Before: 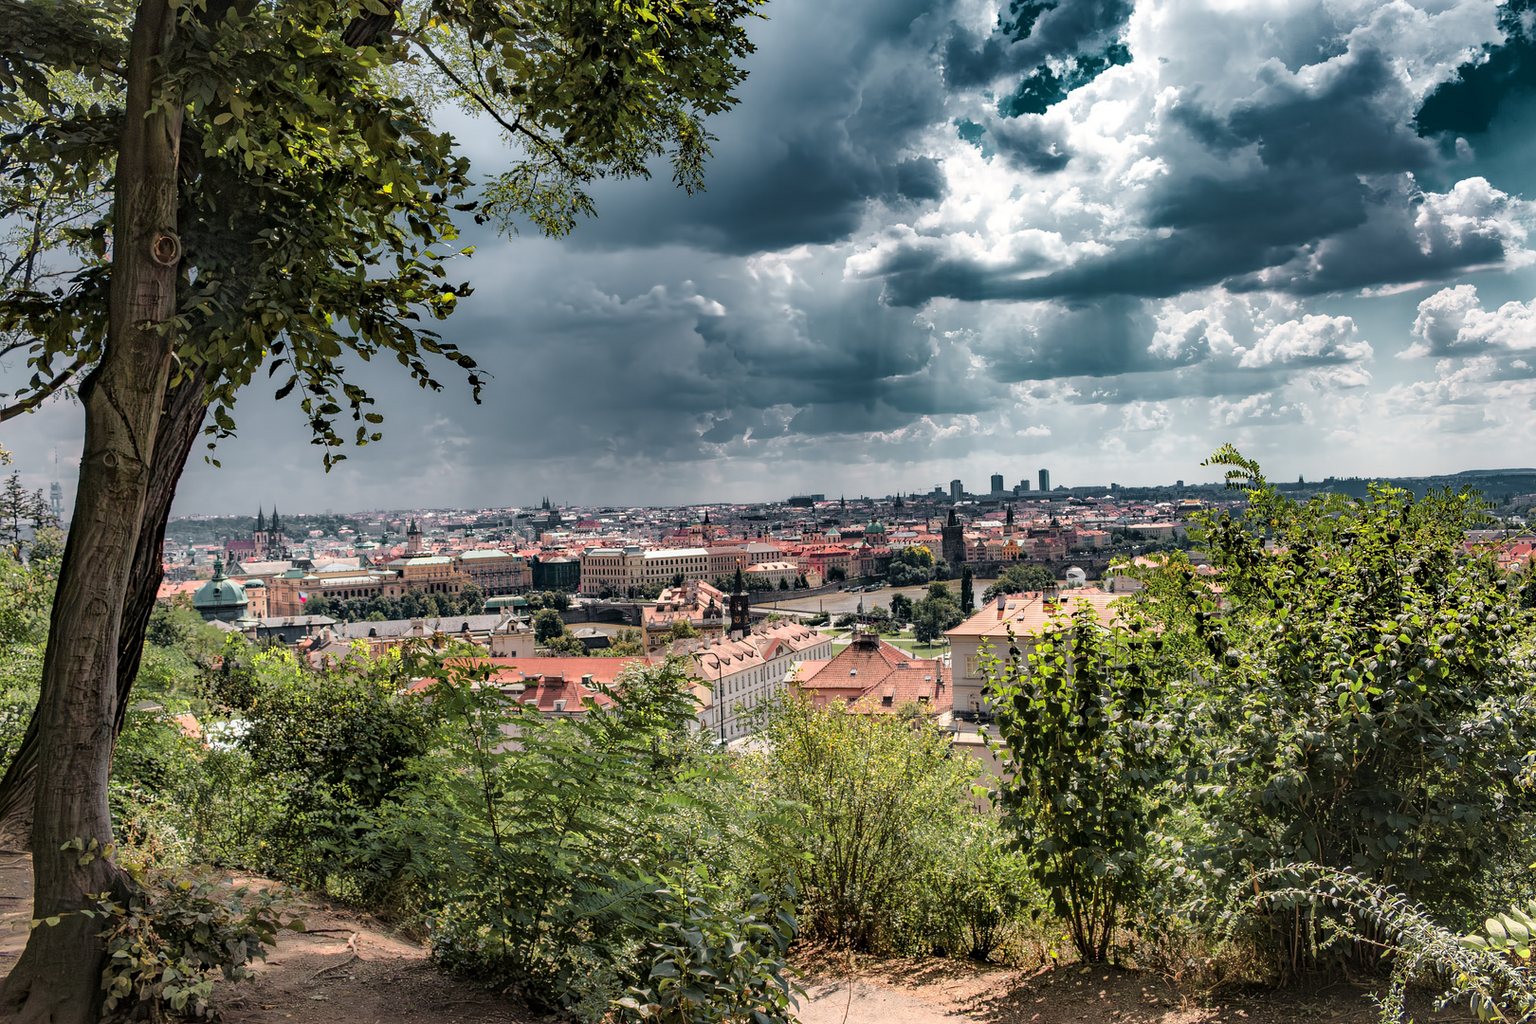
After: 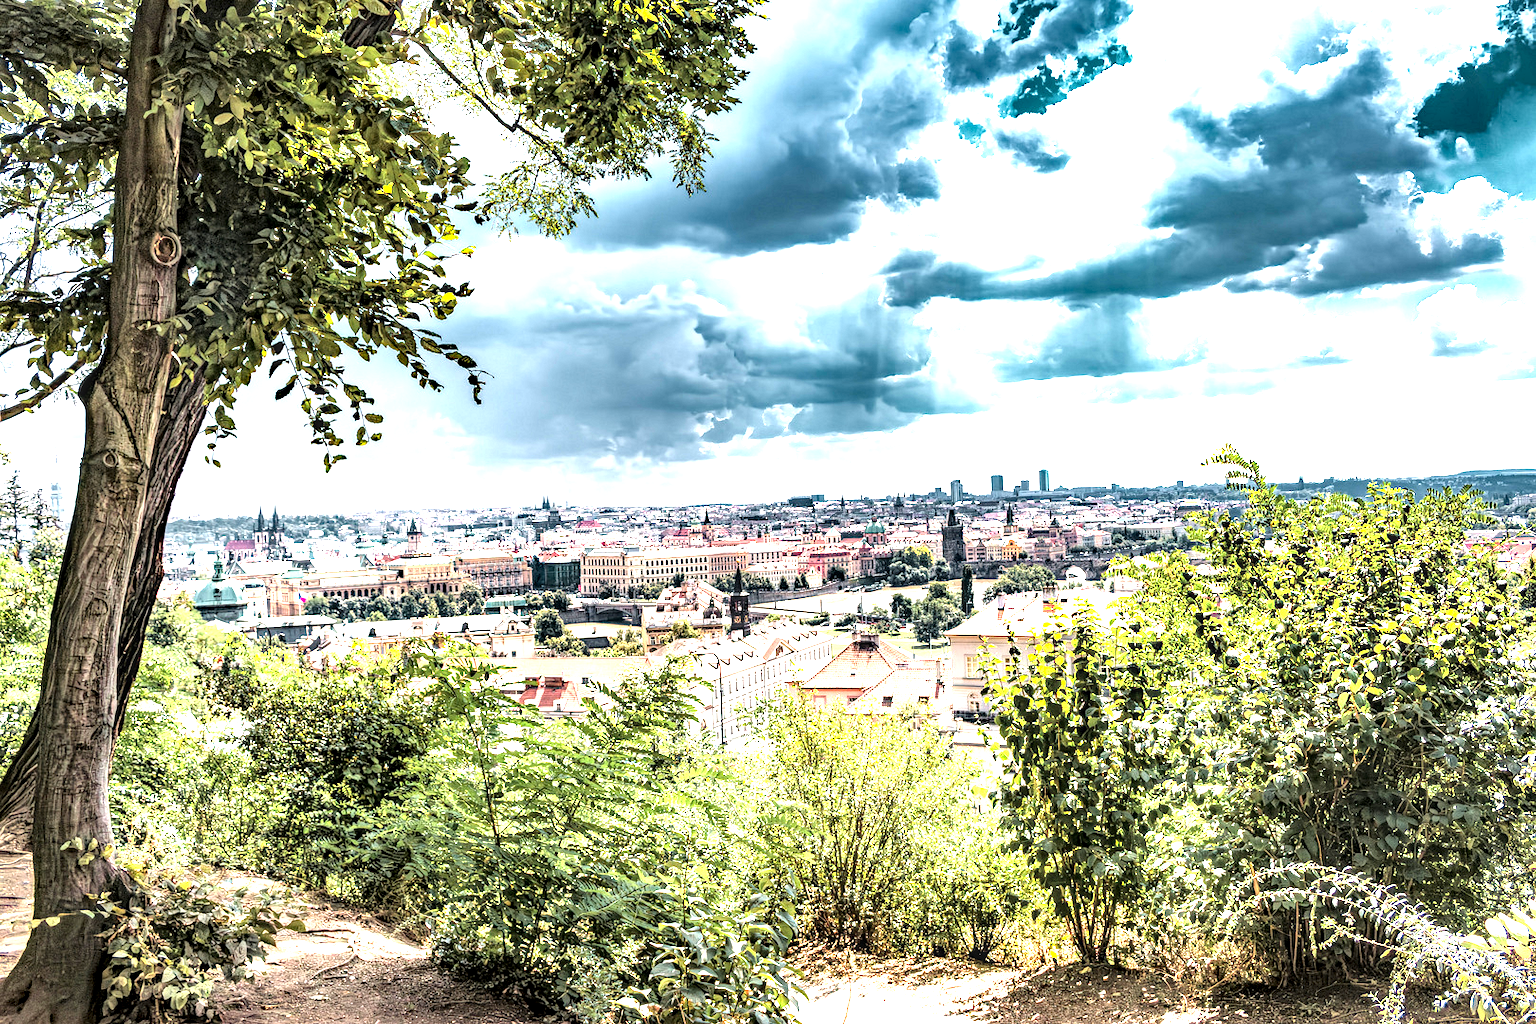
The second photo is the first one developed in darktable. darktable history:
tone equalizer: -8 EV -0.772 EV, -7 EV -0.699 EV, -6 EV -0.62 EV, -5 EV -0.363 EV, -3 EV 0.39 EV, -2 EV 0.6 EV, -1 EV 0.684 EV, +0 EV 0.732 EV
exposure: black level correction 0, exposure 1.389 EV, compensate highlight preservation false
local contrast: detail 152%
haze removal: compatibility mode true, adaptive false
